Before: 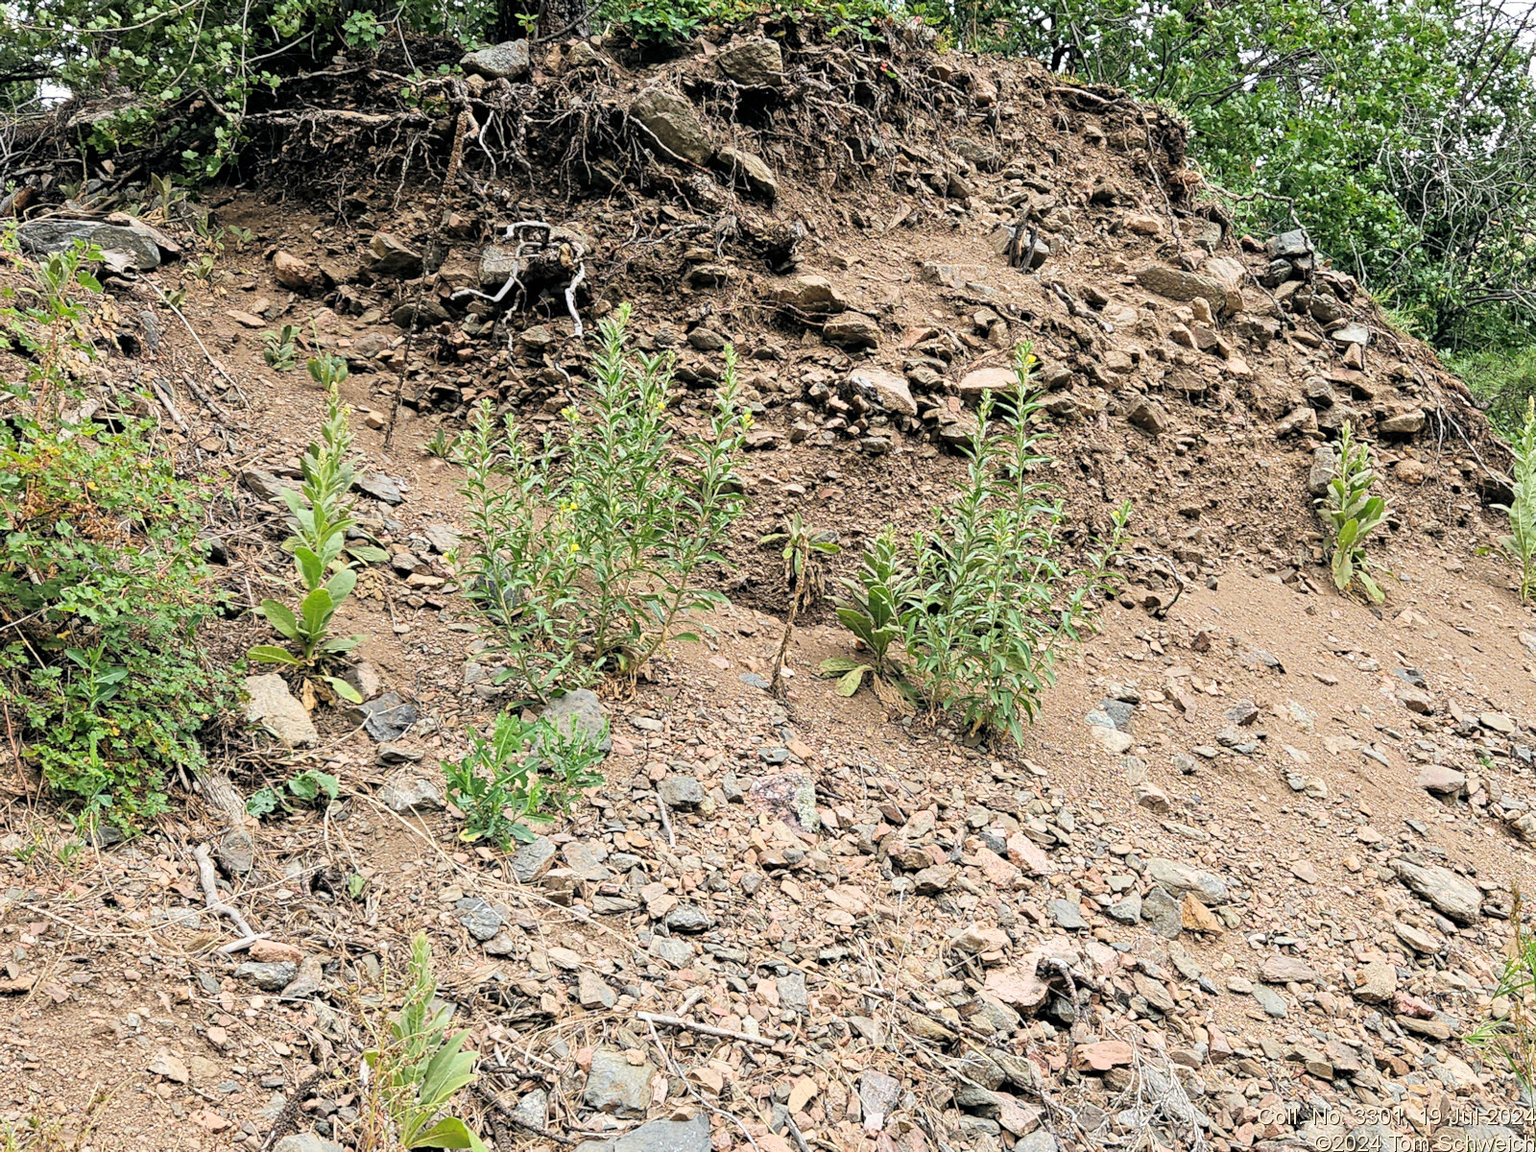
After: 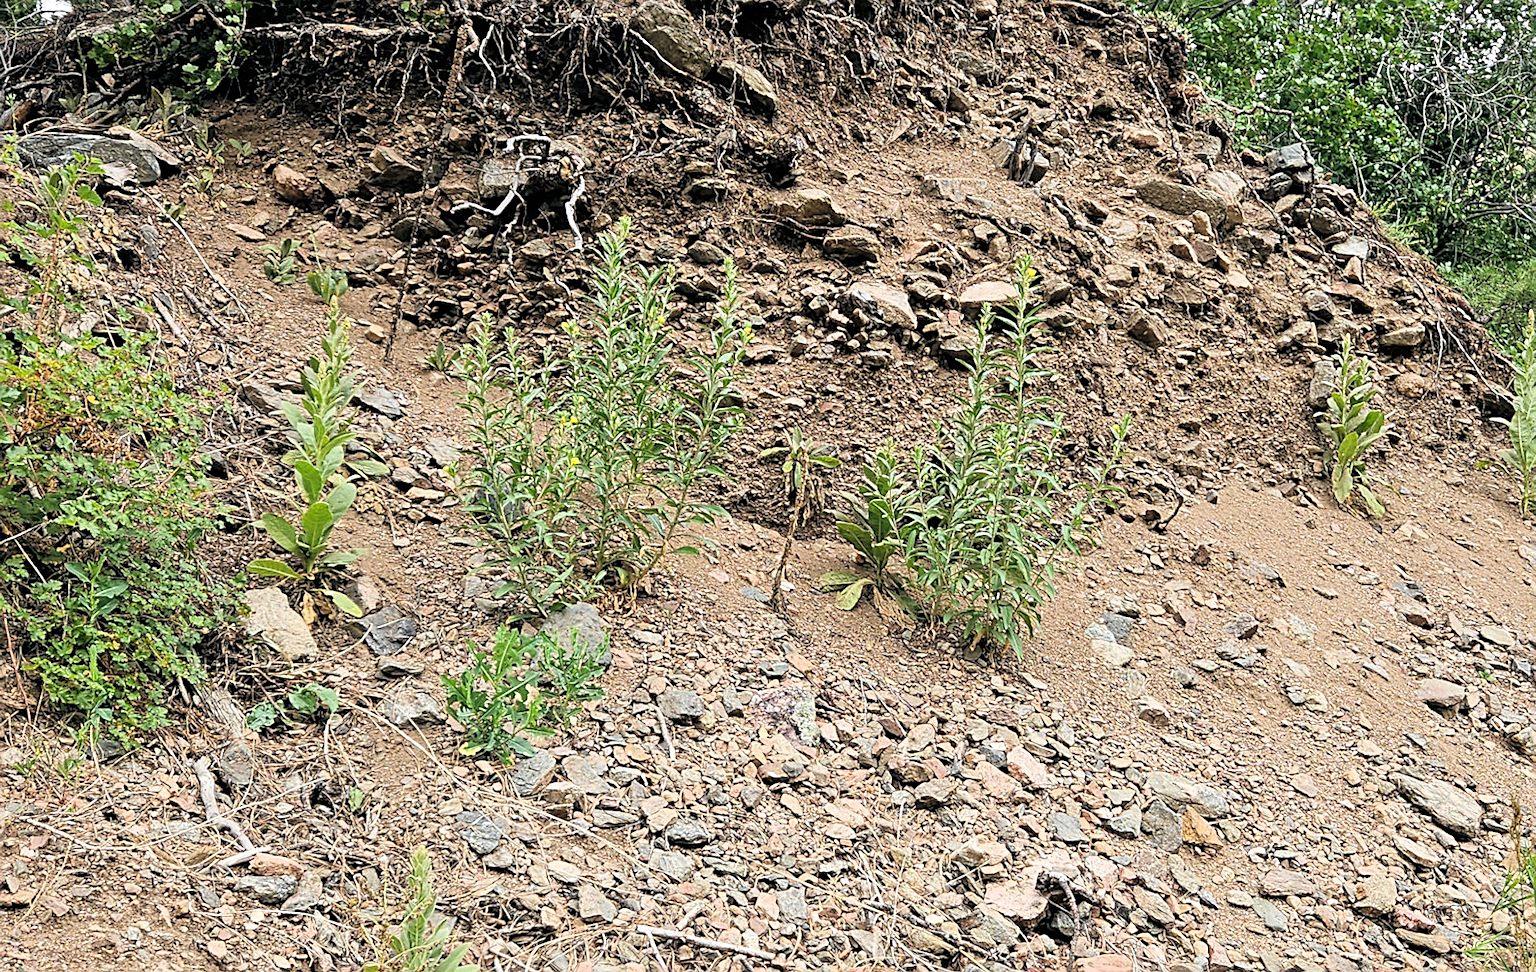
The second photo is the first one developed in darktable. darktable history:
crop: top 7.57%, bottom 7.975%
sharpen: on, module defaults
